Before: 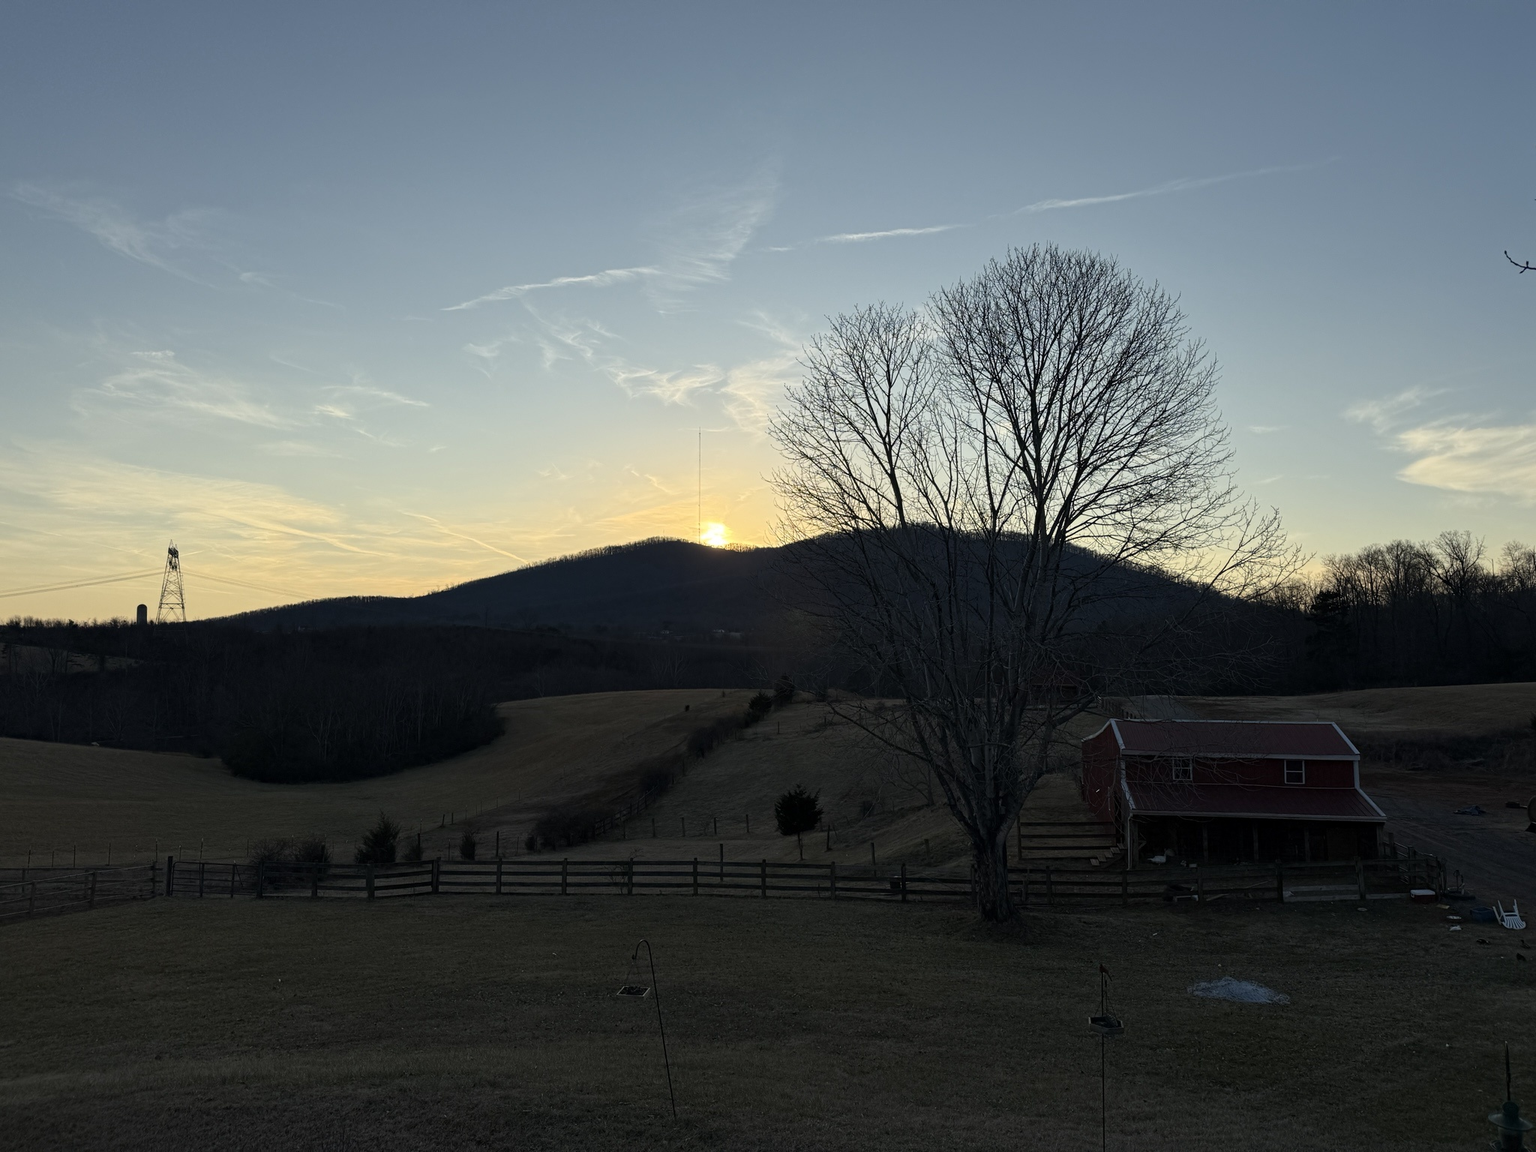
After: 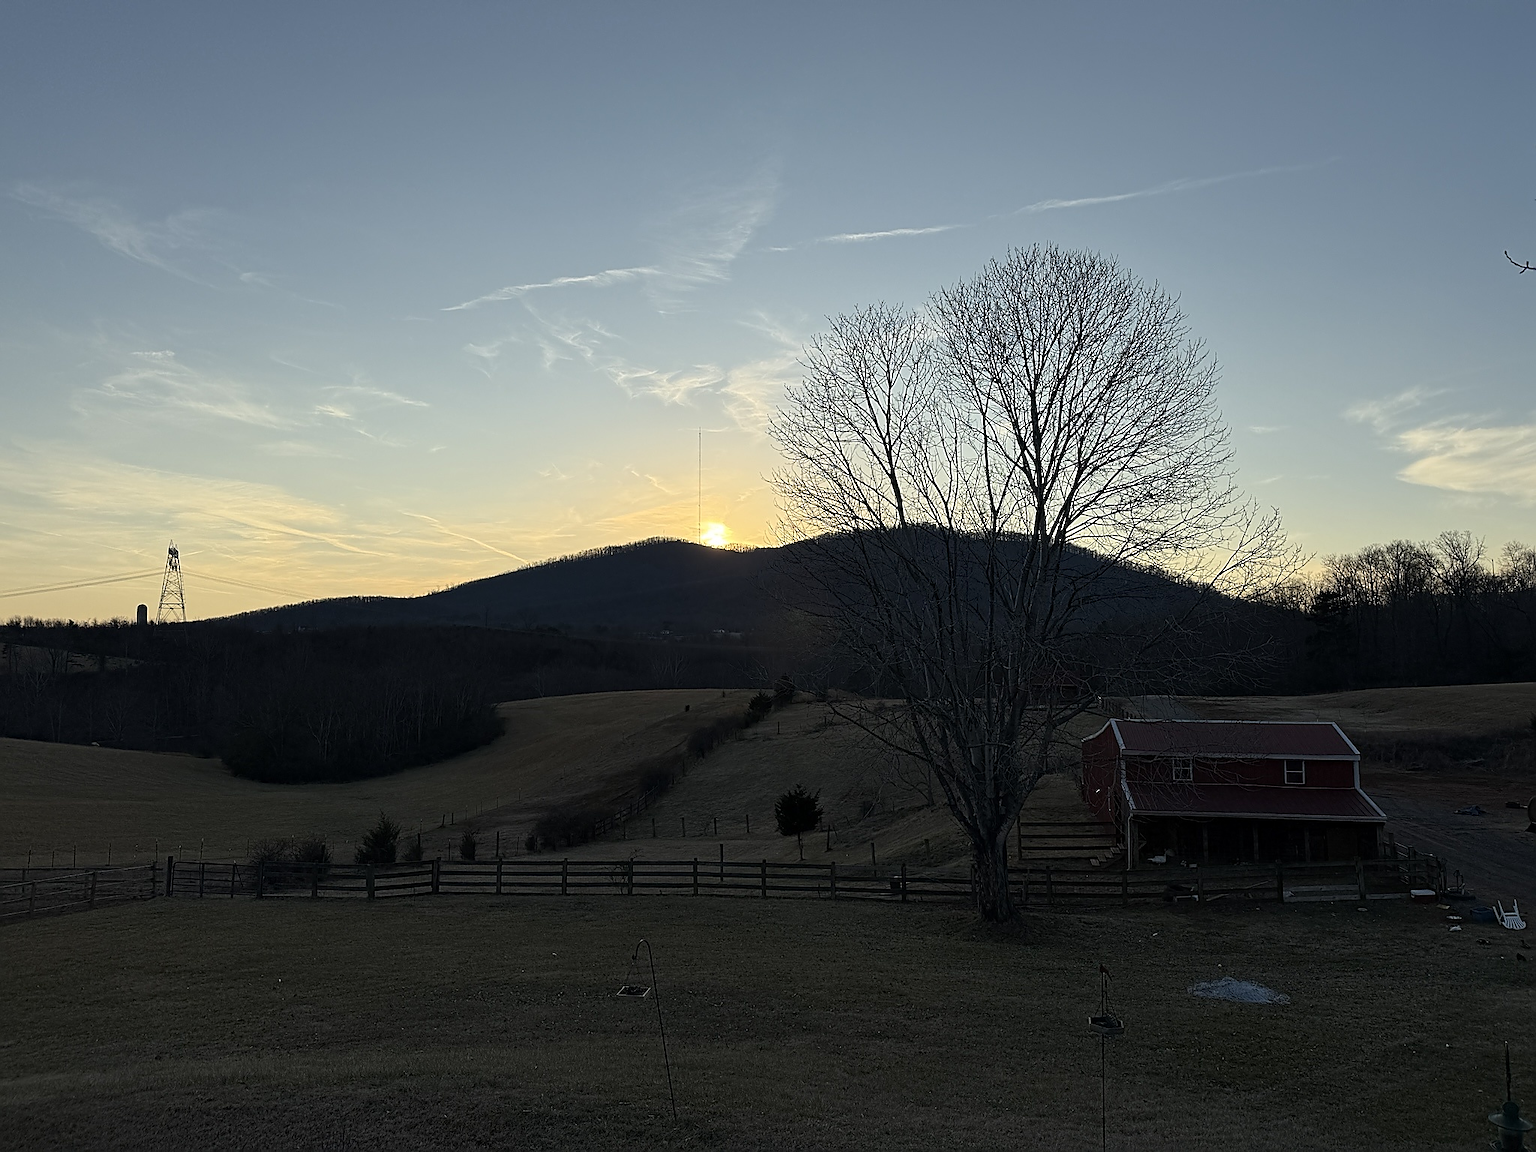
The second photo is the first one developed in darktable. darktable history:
sharpen: radius 1.378, amount 1.242, threshold 0.634
